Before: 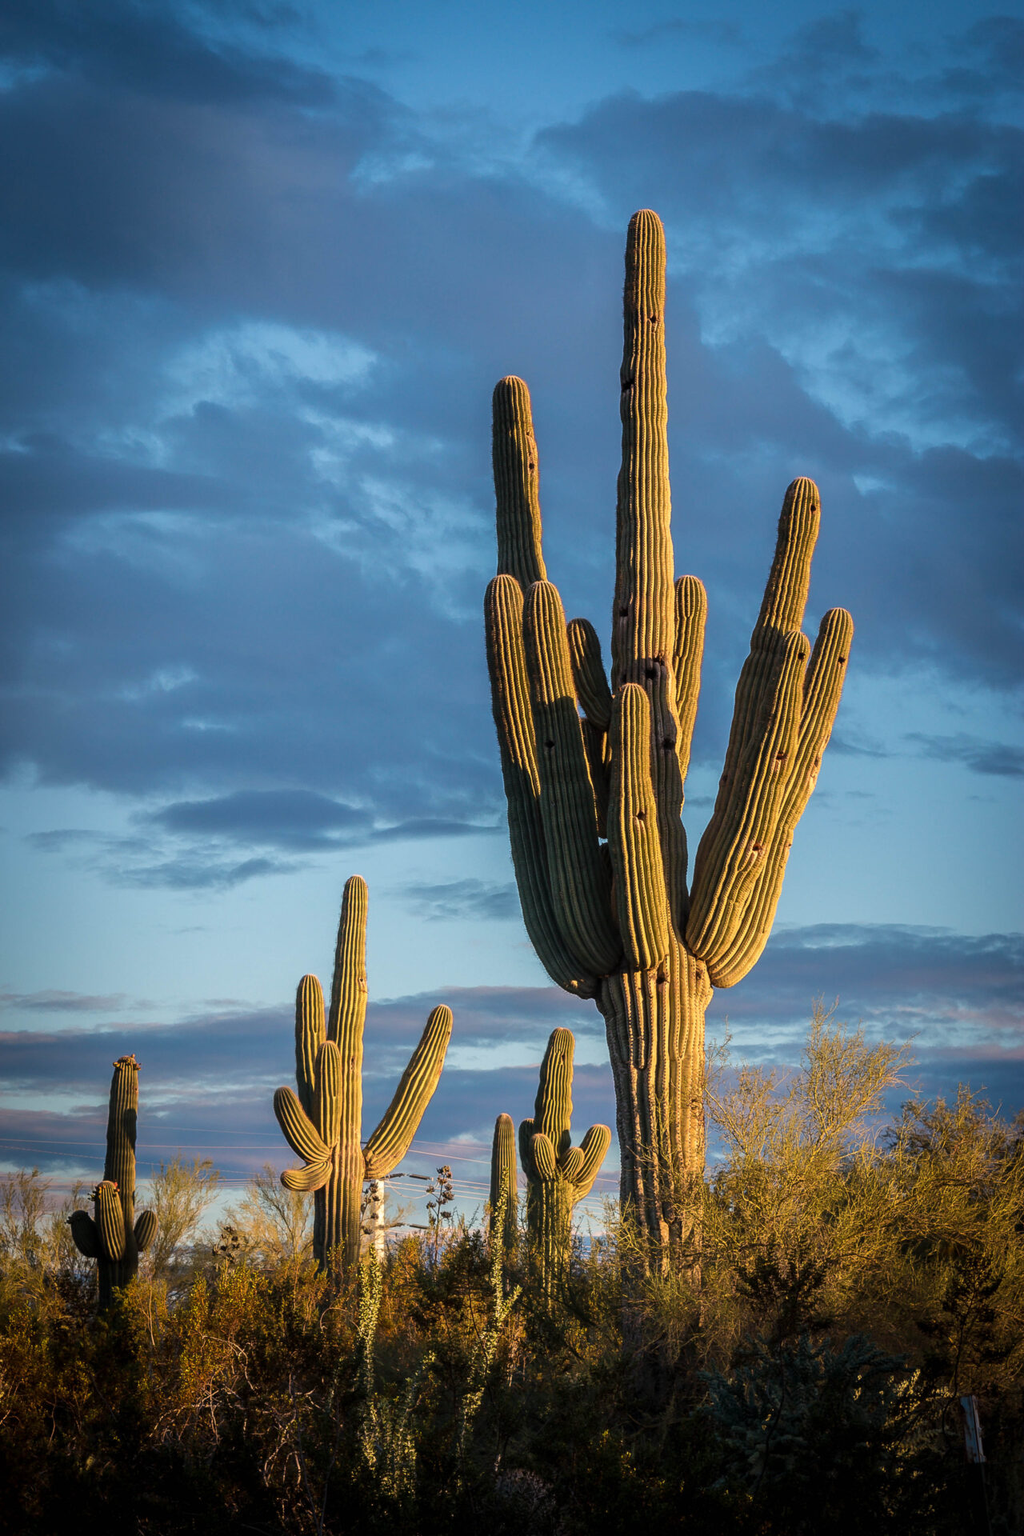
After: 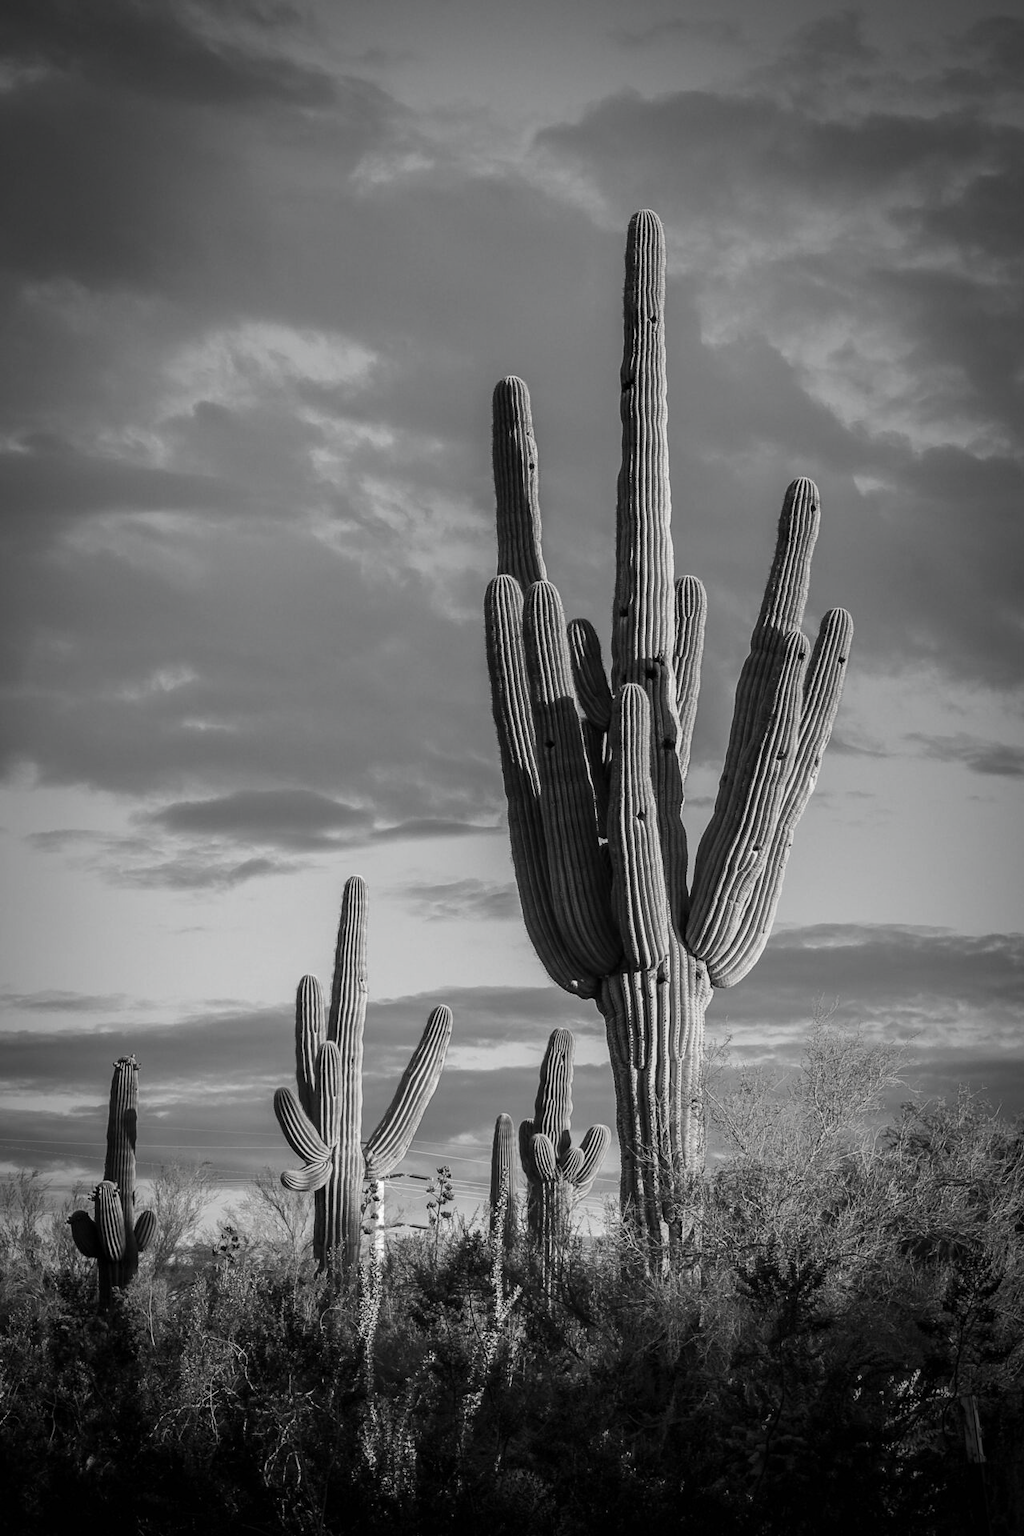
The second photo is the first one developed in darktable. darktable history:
vignetting: saturation 0.003
contrast brightness saturation: saturation -0.983
tone equalizer: edges refinement/feathering 500, mask exposure compensation -1.57 EV, preserve details no
